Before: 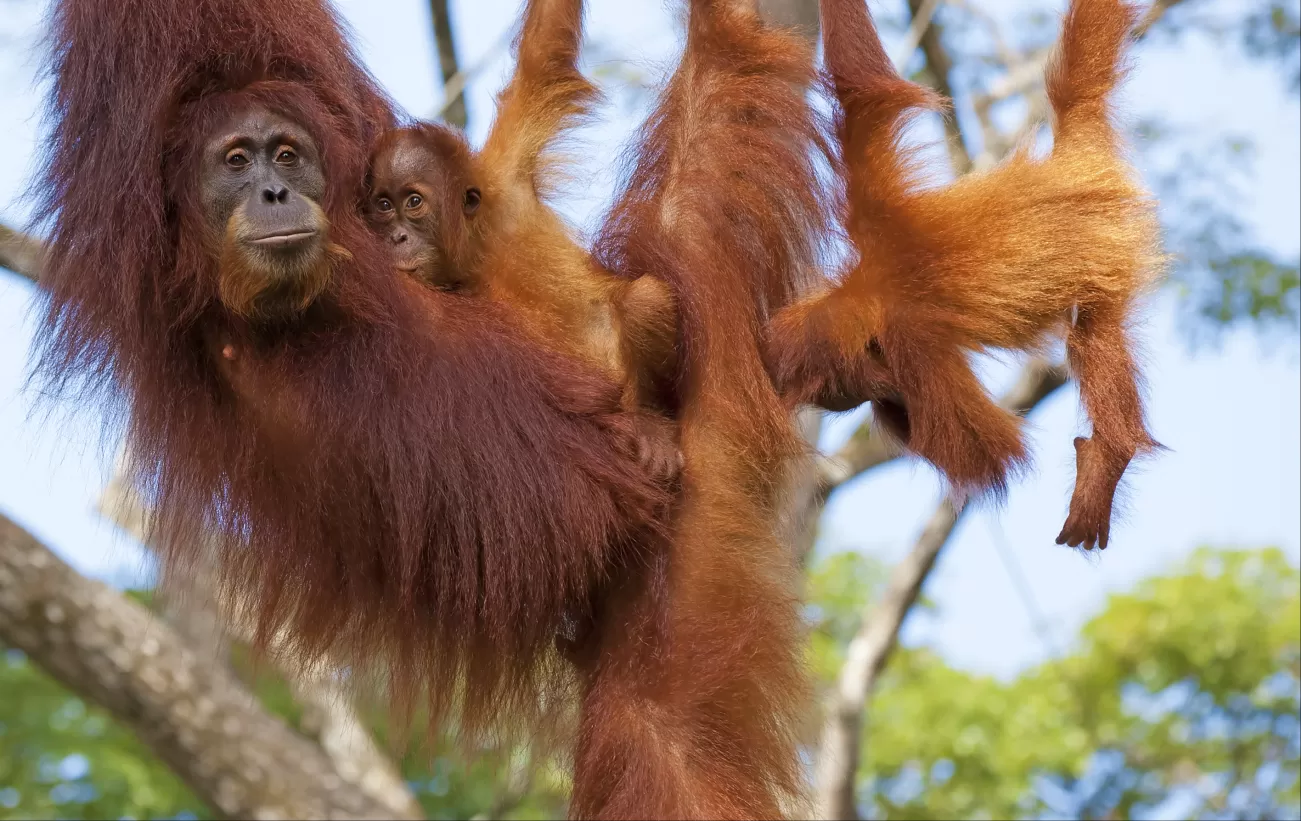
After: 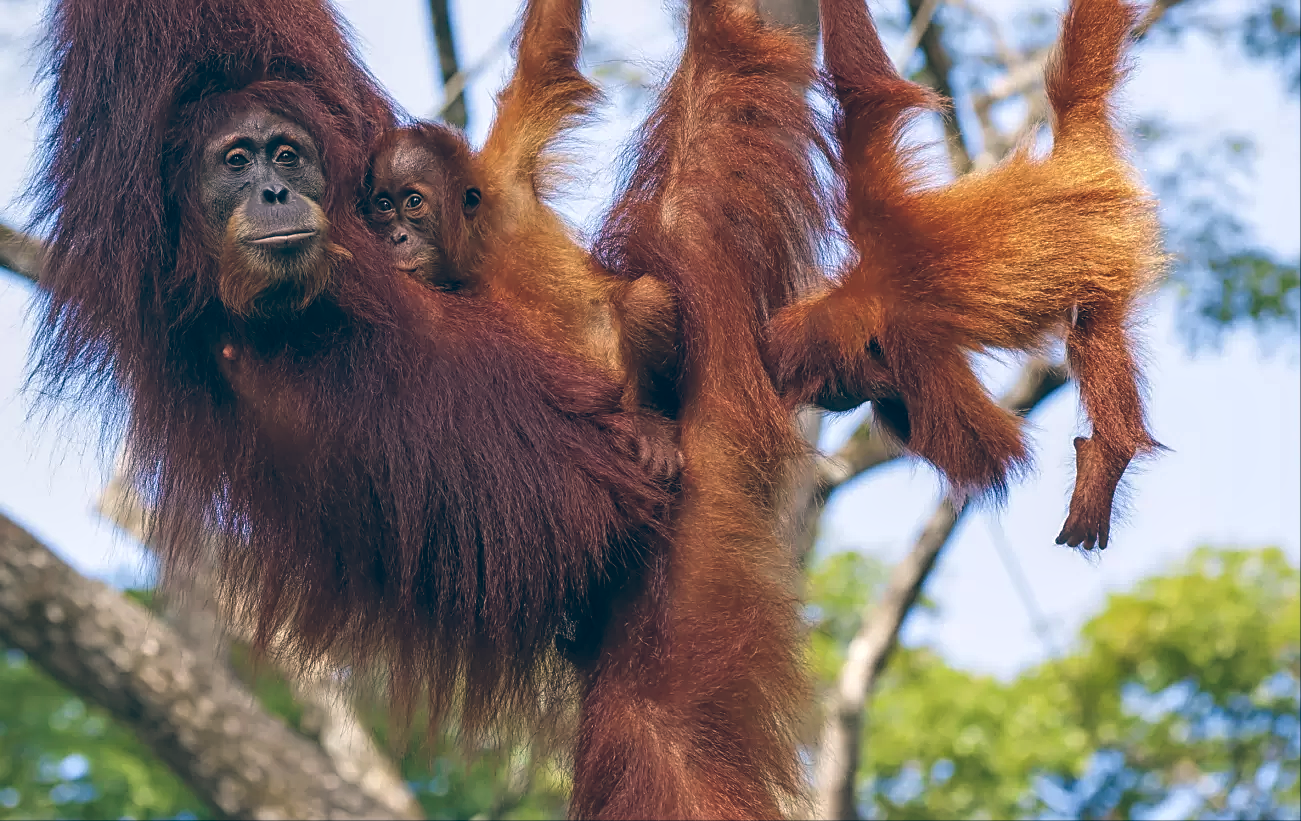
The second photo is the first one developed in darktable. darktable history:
sharpen: on, module defaults
color balance rgb: shadows lift › hue 87.51°, highlights gain › chroma 1.62%, highlights gain › hue 55.1°, global offset › chroma 0.1%, global offset › hue 253.66°, linear chroma grading › global chroma 0.5%
local contrast: on, module defaults
shadows and highlights: radius 121.13, shadows 21.4, white point adjustment -9.72, highlights -14.39, soften with gaussian
color balance: lift [1.016, 0.983, 1, 1.017], gamma [0.958, 1, 1, 1], gain [0.981, 1.007, 0.993, 1.002], input saturation 118.26%, contrast 13.43%, contrast fulcrum 21.62%, output saturation 82.76%
